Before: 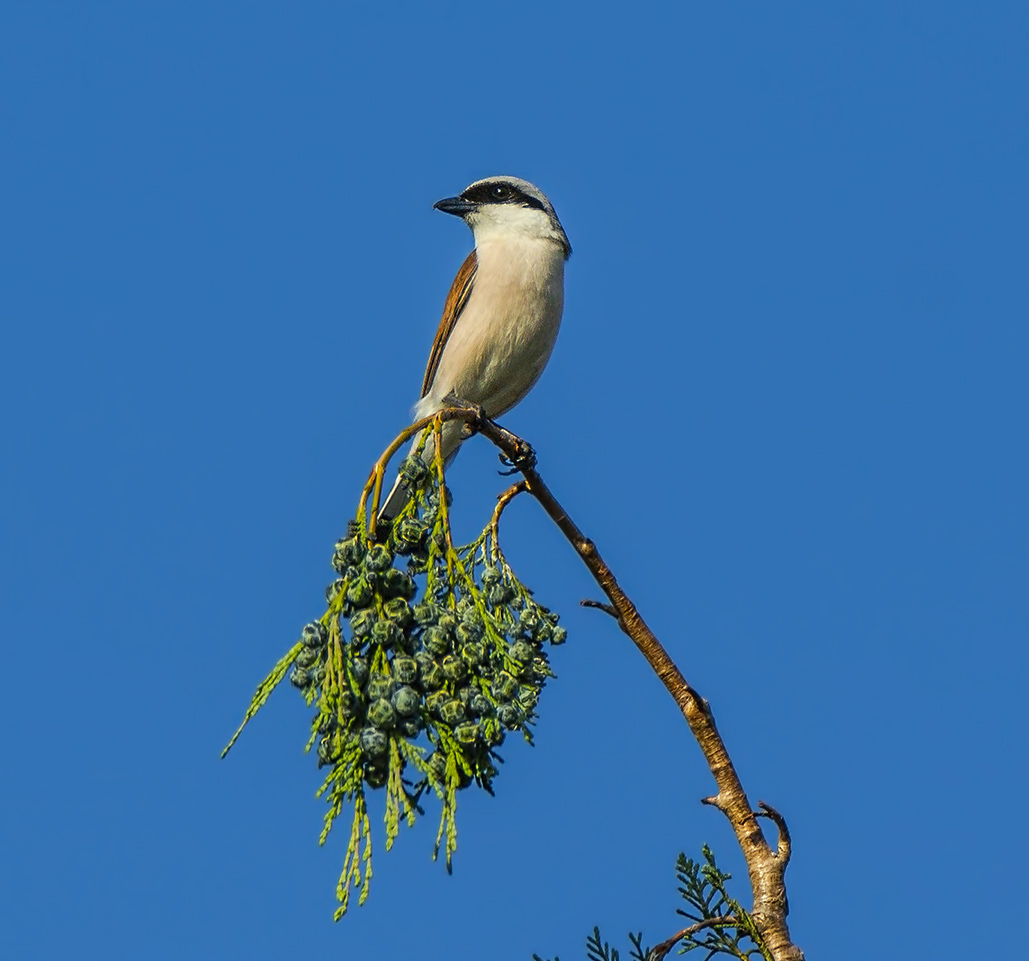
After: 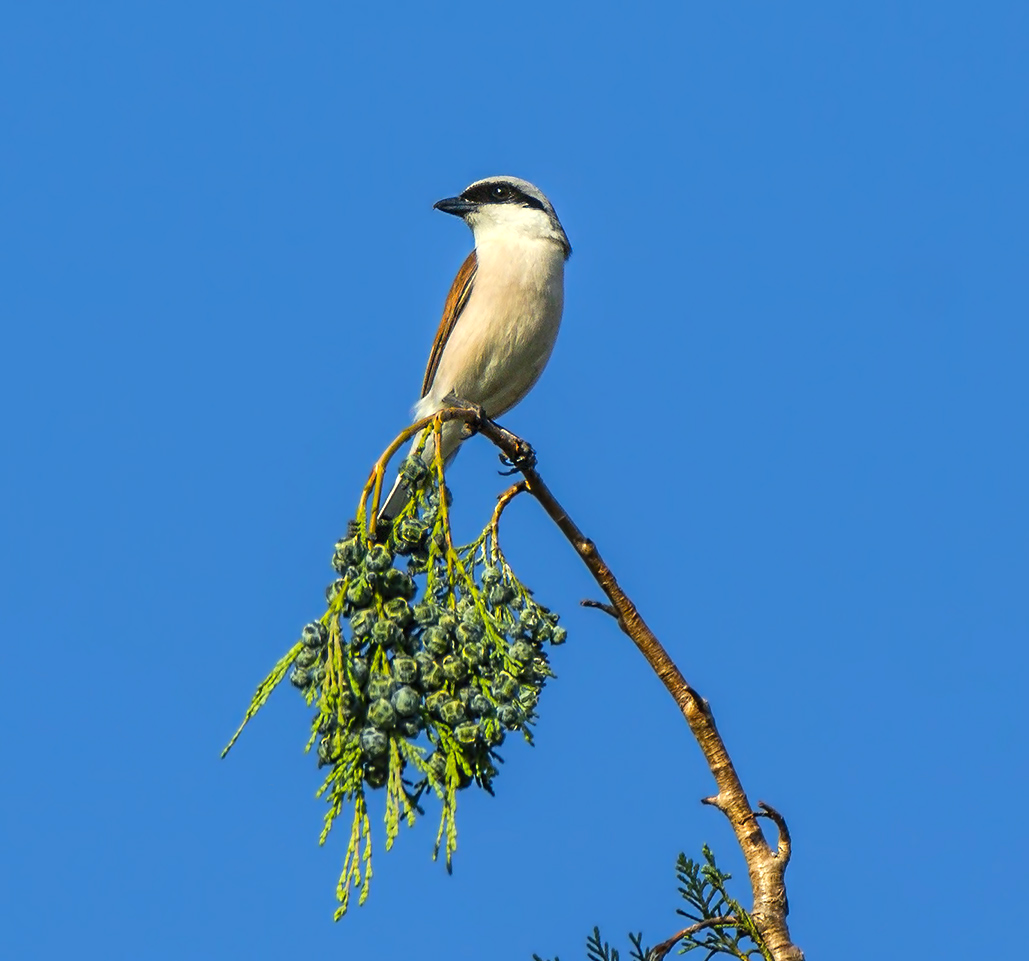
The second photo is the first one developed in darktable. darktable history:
exposure: black level correction 0.001, exposure 0.5 EV, compensate exposure bias true, compensate highlight preservation false
contrast equalizer: y [[0.5 ×4, 0.467, 0.376], [0.5 ×6], [0.5 ×6], [0 ×6], [0 ×6]]
